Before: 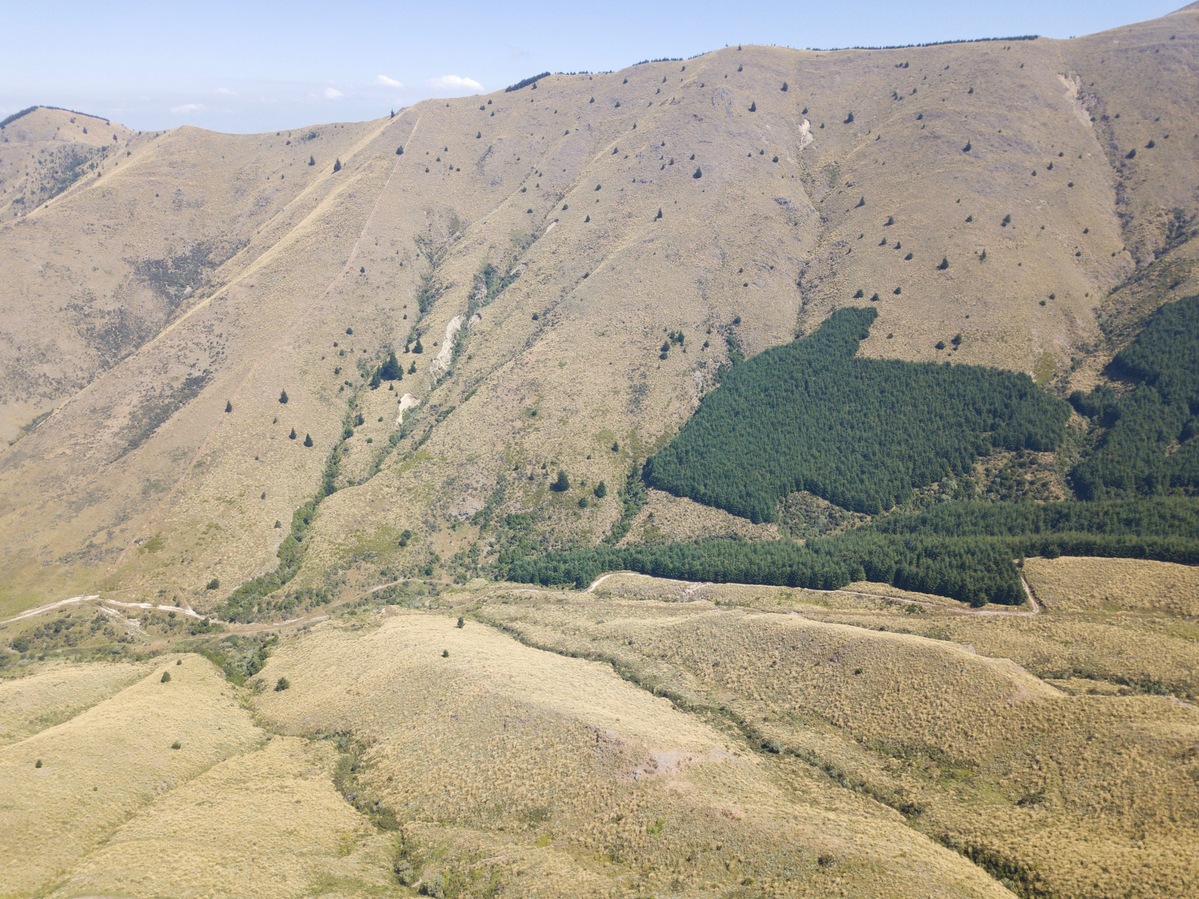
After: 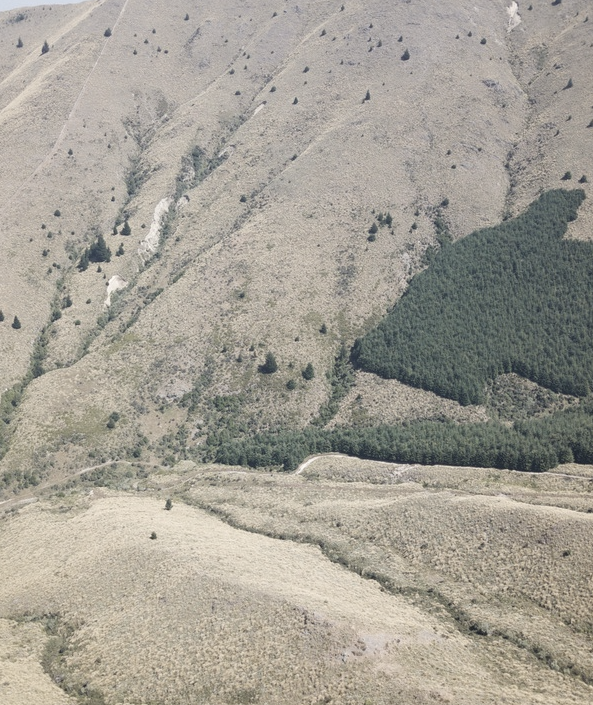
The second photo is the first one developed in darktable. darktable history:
crop and rotate: angle 0.02°, left 24.353%, top 13.219%, right 26.156%, bottom 8.224%
color correction: saturation 0.5
